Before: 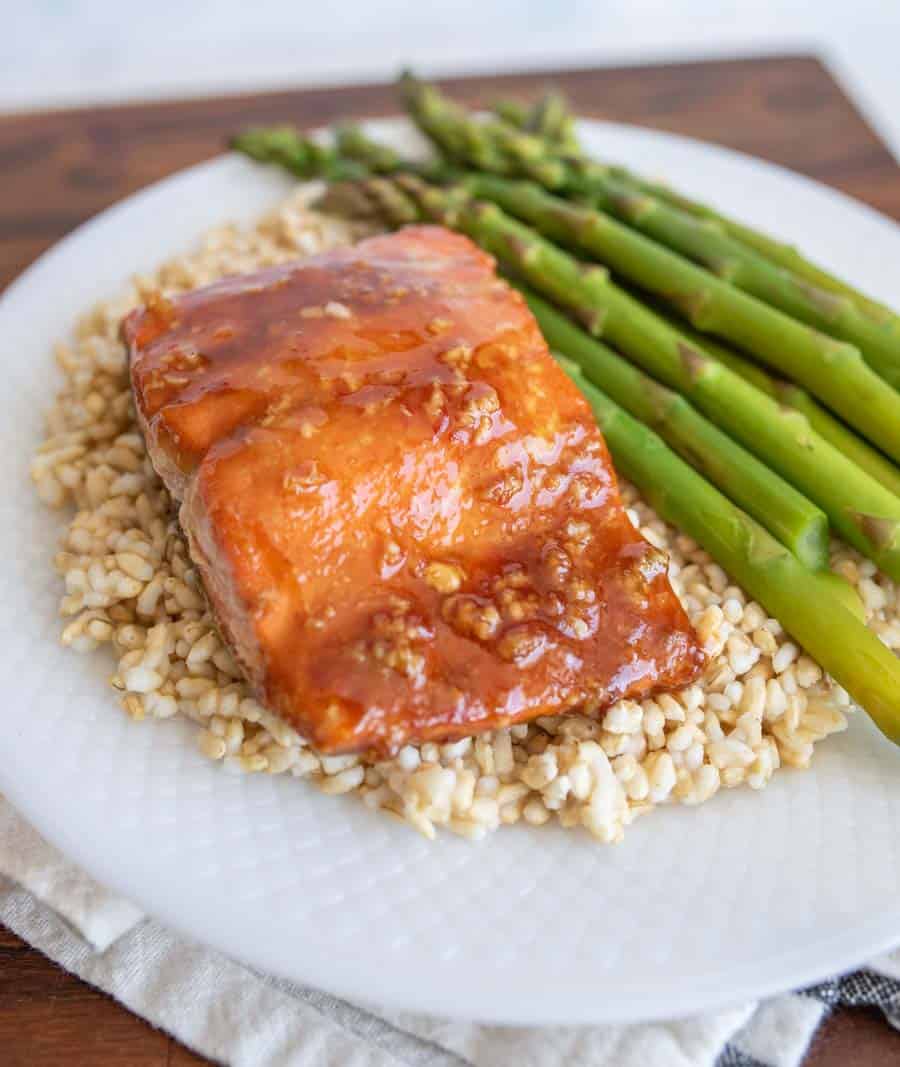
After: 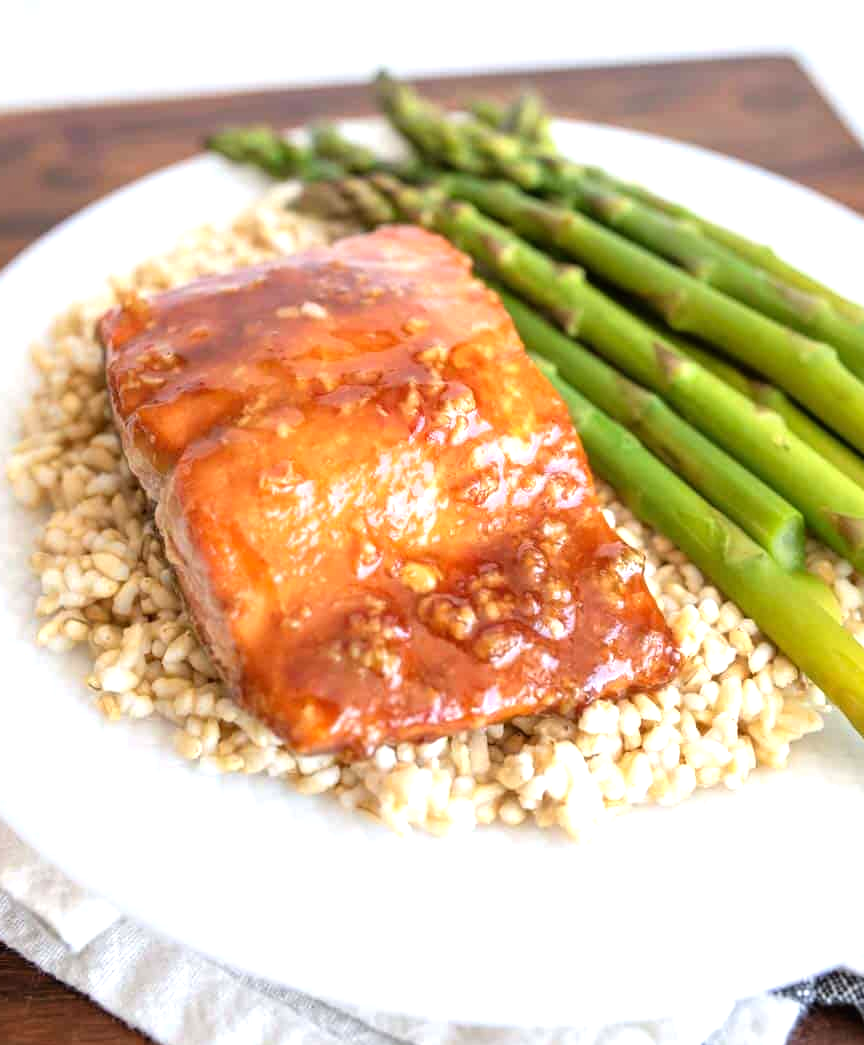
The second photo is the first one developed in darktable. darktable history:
tone equalizer: -8 EV -0.764 EV, -7 EV -0.73 EV, -6 EV -0.578 EV, -5 EV -0.386 EV, -3 EV 0.402 EV, -2 EV 0.6 EV, -1 EV 0.694 EV, +0 EV 0.776 EV, mask exposure compensation -0.509 EV
crop and rotate: left 2.675%, right 1.28%, bottom 2.04%
